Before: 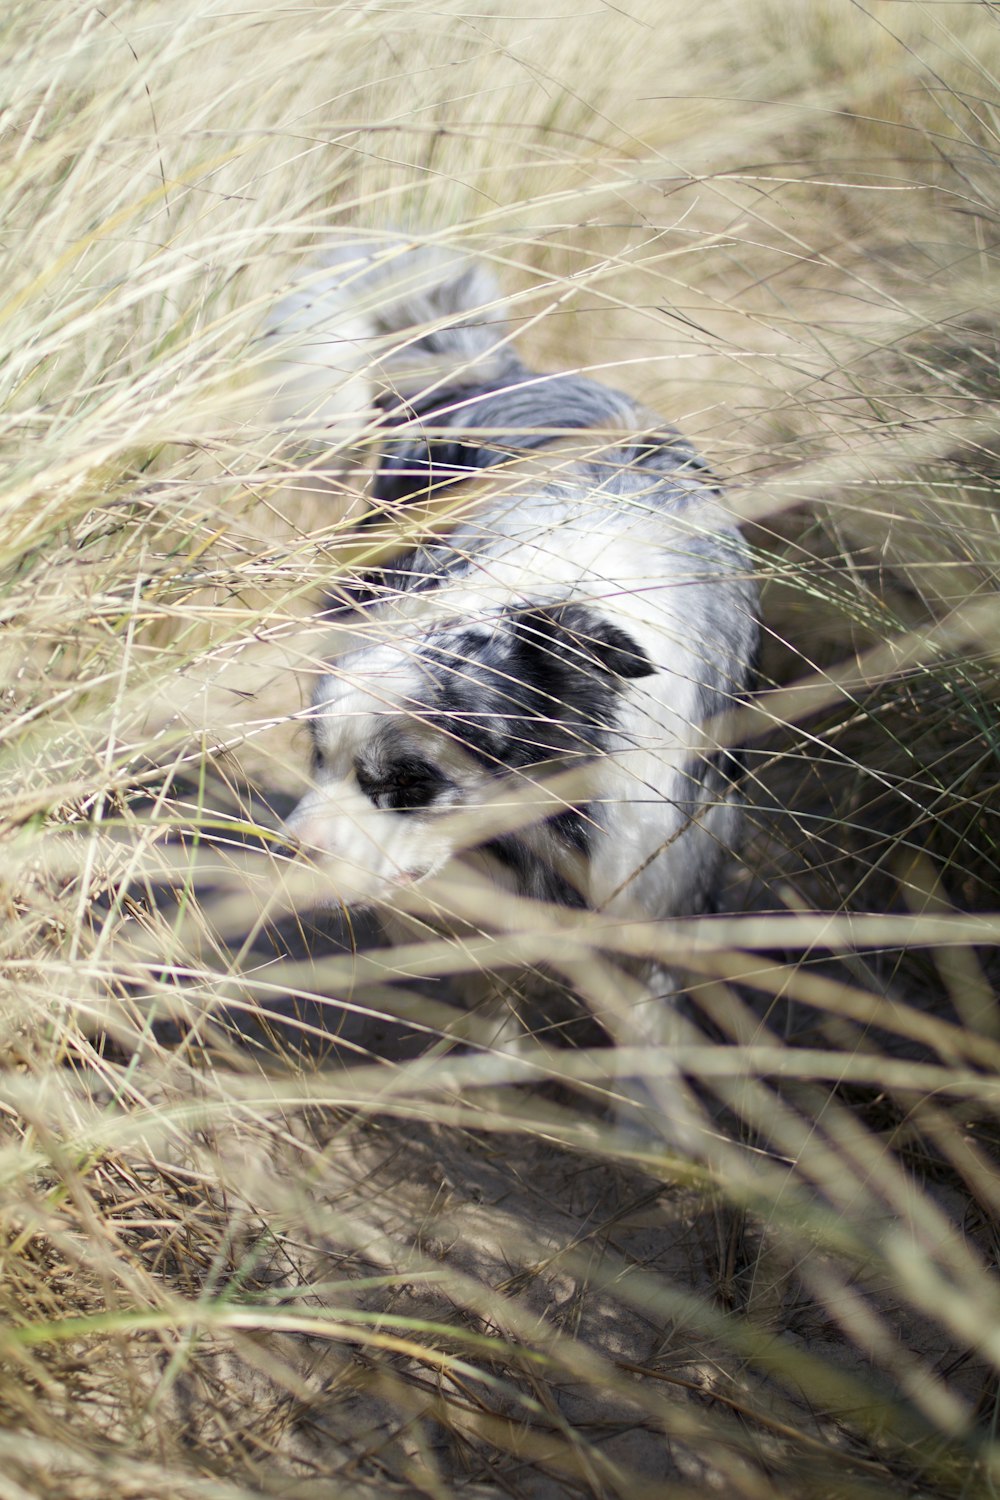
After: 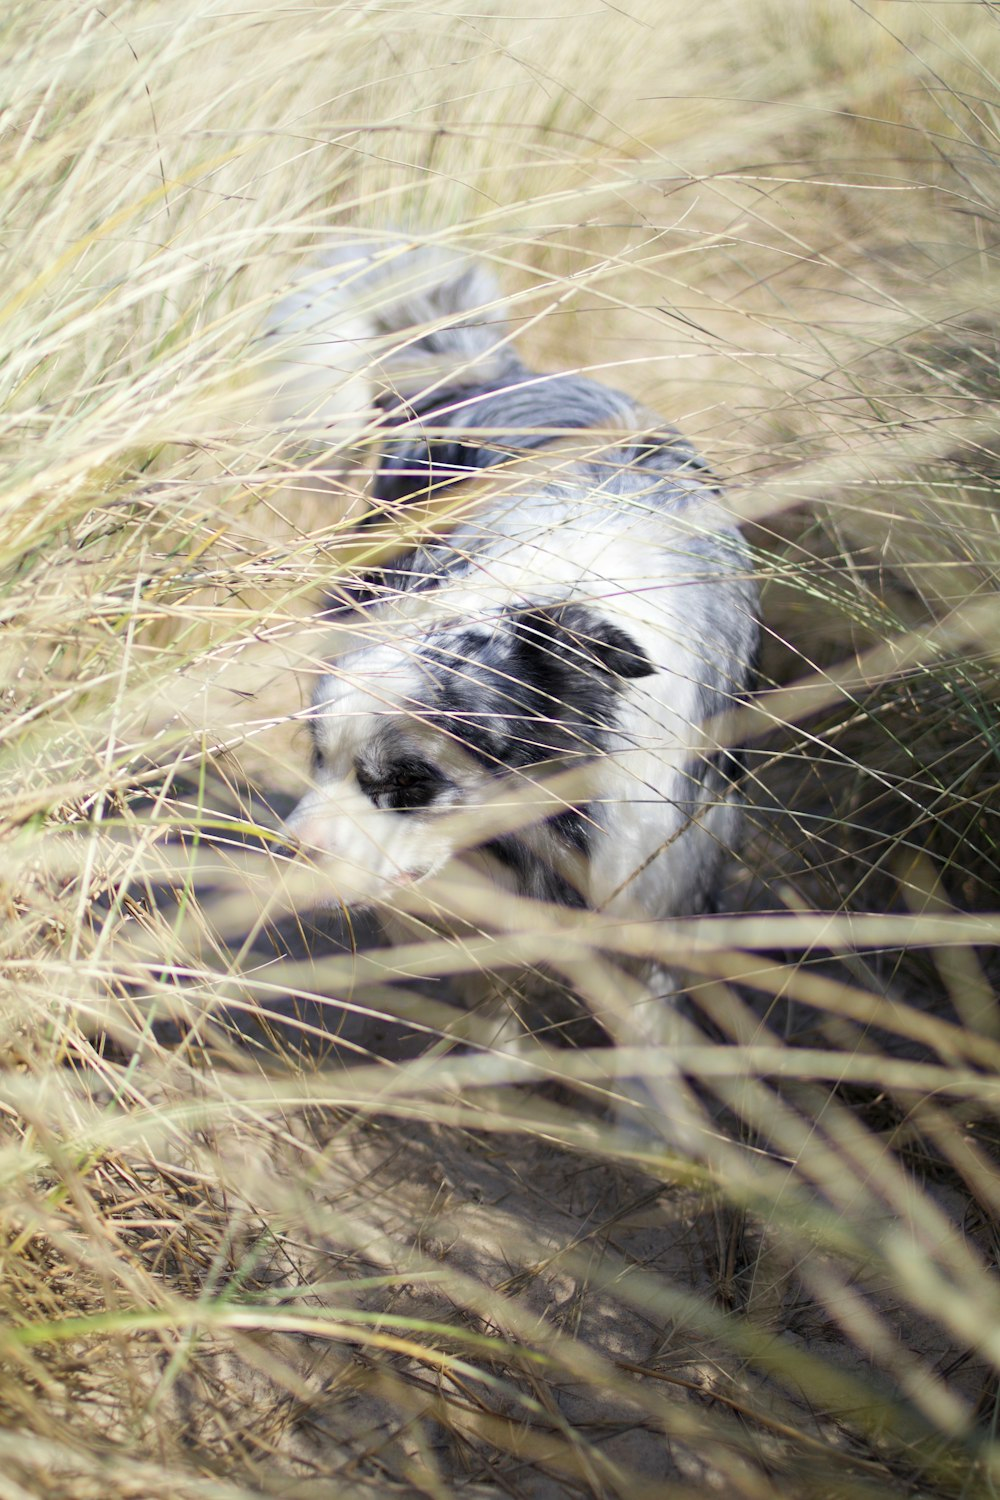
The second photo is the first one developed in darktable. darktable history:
contrast brightness saturation: contrast 0.027, brightness 0.066, saturation 0.131
